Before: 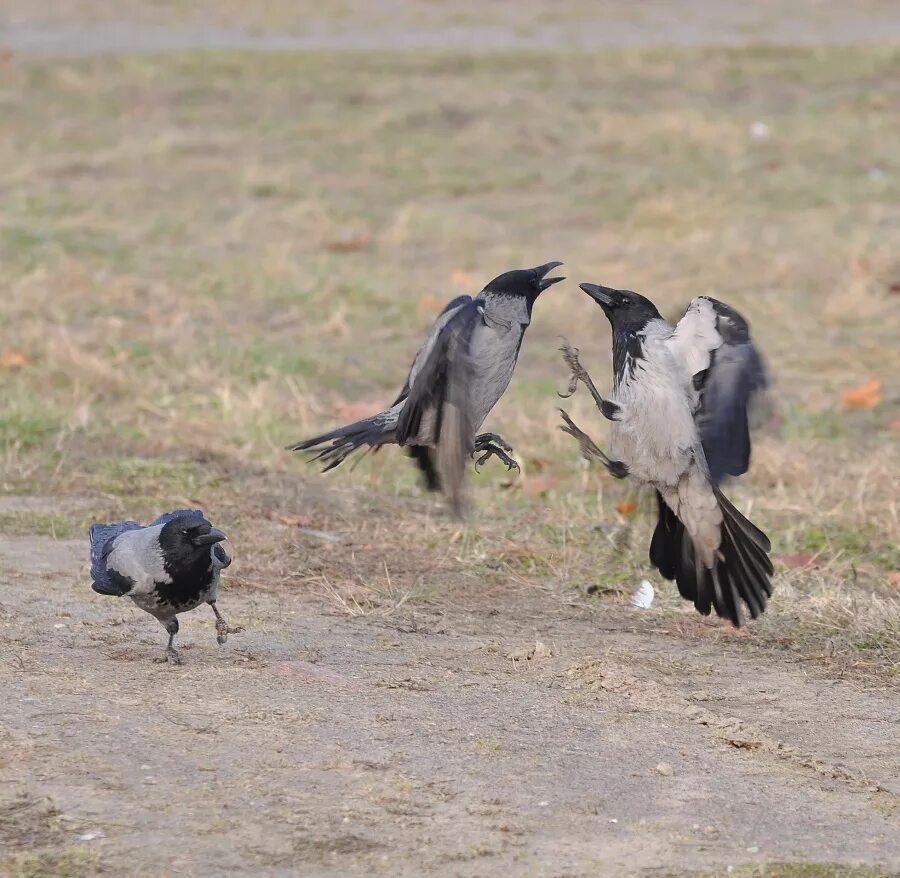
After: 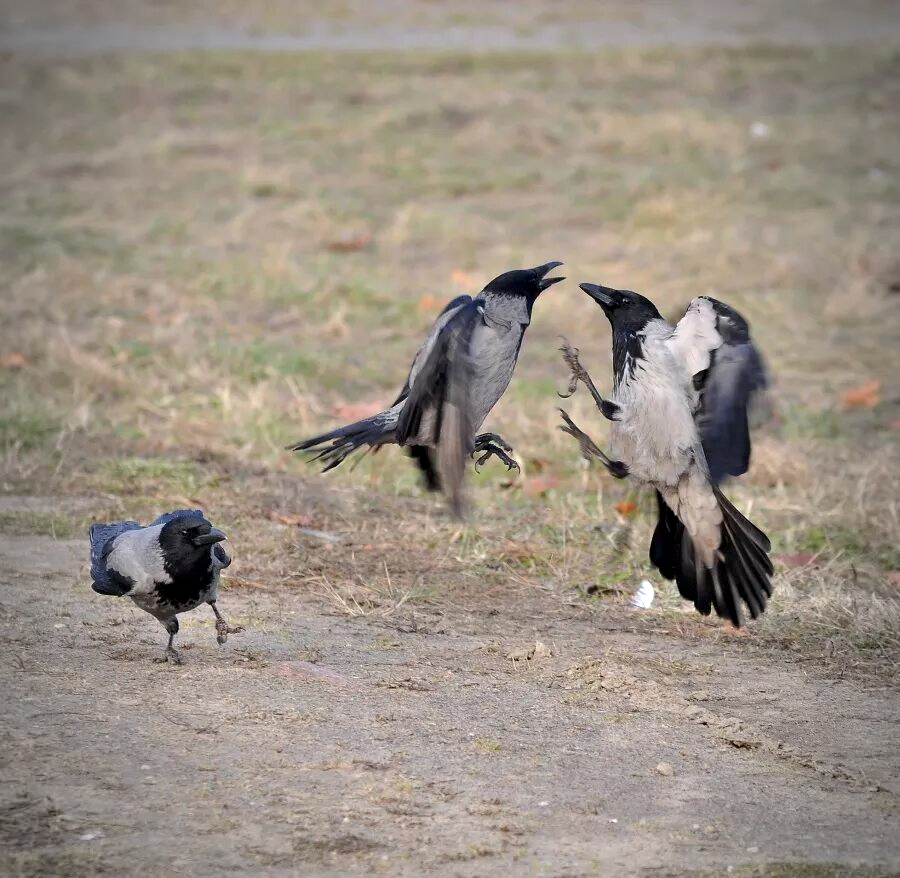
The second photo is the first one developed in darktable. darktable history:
contrast equalizer: octaves 7, y [[0.528, 0.548, 0.563, 0.562, 0.546, 0.526], [0.55 ×6], [0 ×6], [0 ×6], [0 ×6]]
vignetting: fall-off start 72.62%, fall-off radius 107.22%, brightness -0.575, width/height ratio 0.726, dithering 8-bit output
